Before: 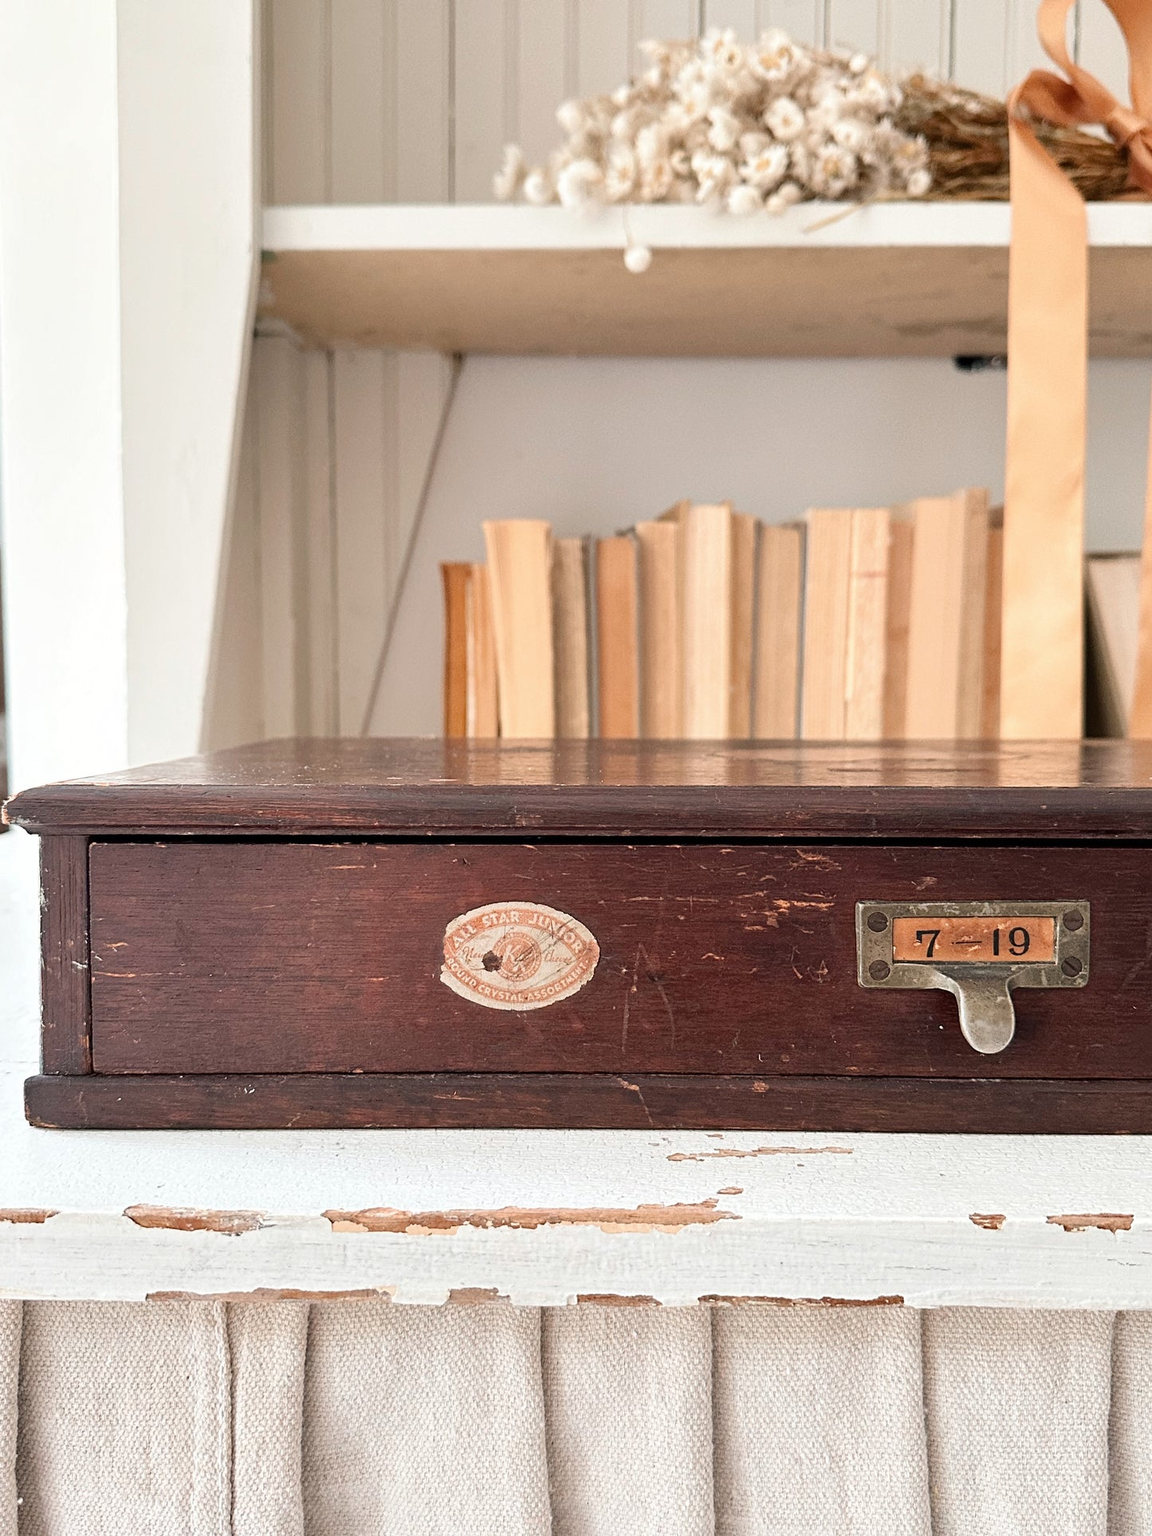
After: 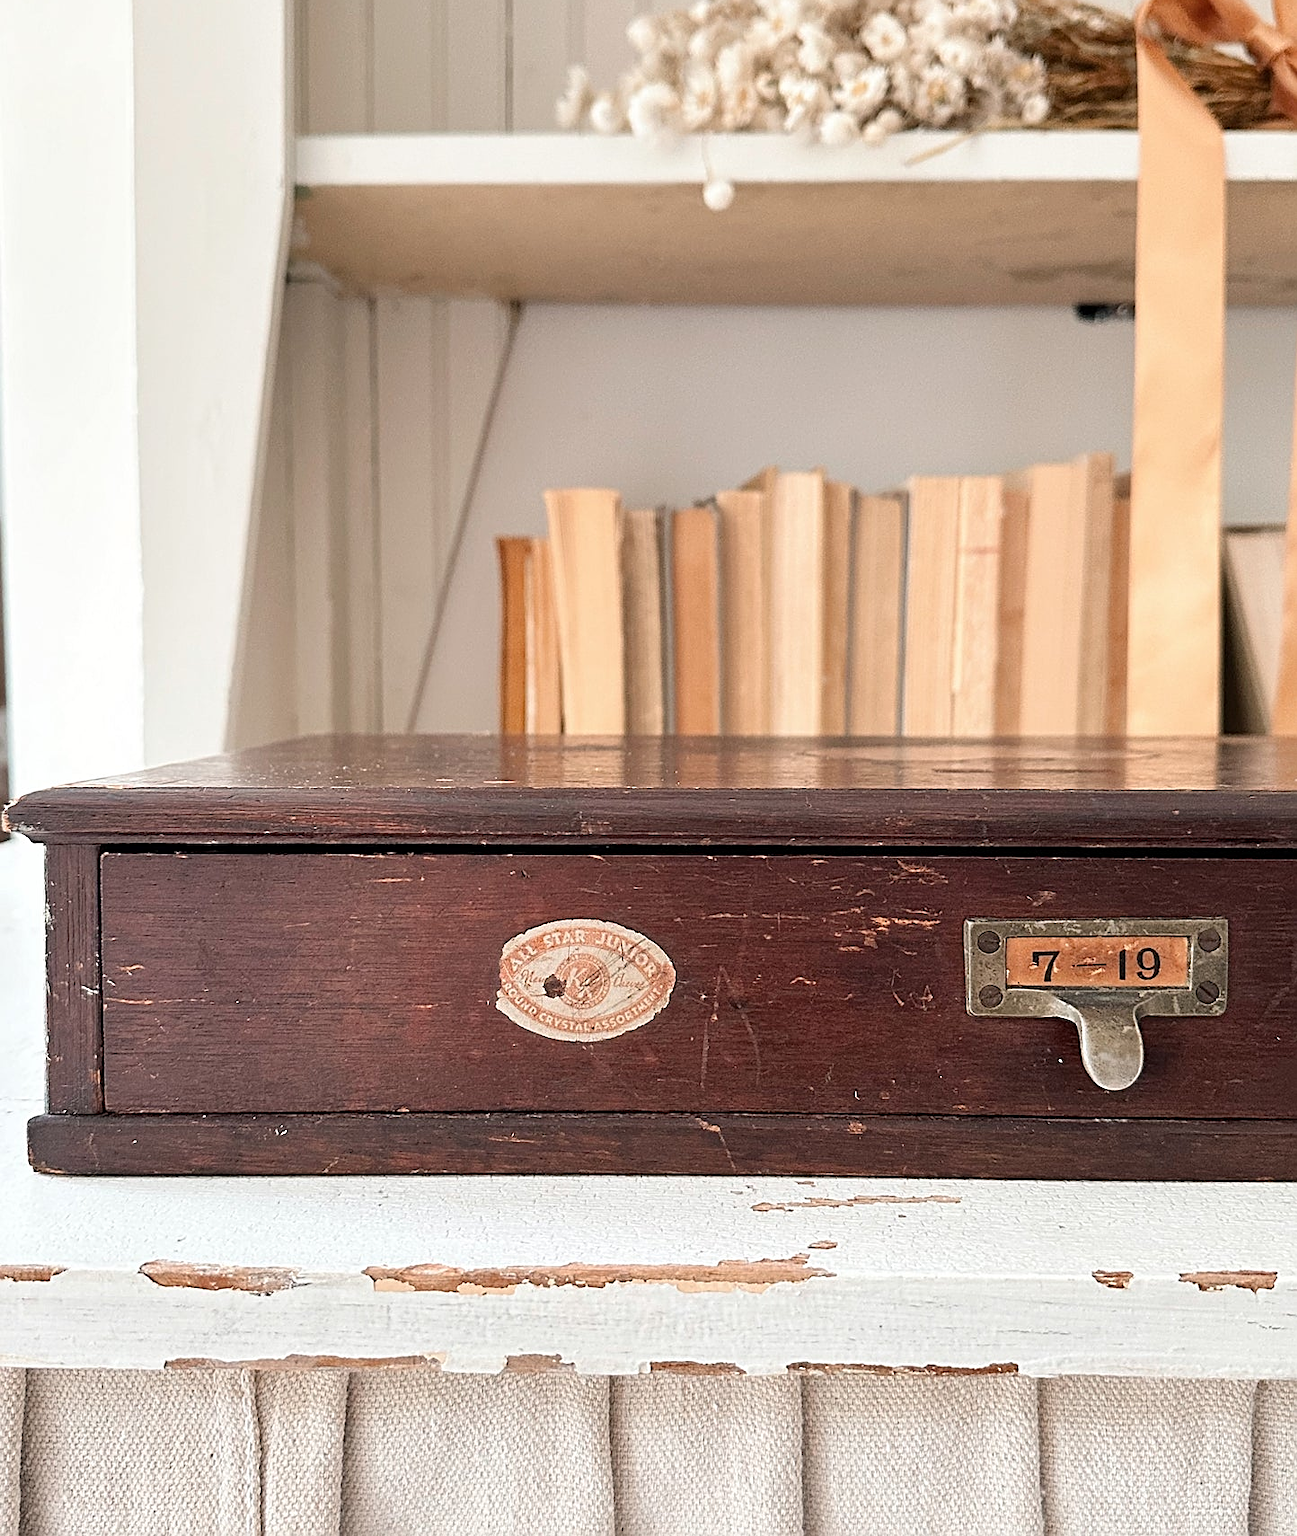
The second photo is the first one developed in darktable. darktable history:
sharpen: on, module defaults
crop and rotate: top 5.609%, bottom 5.609%
